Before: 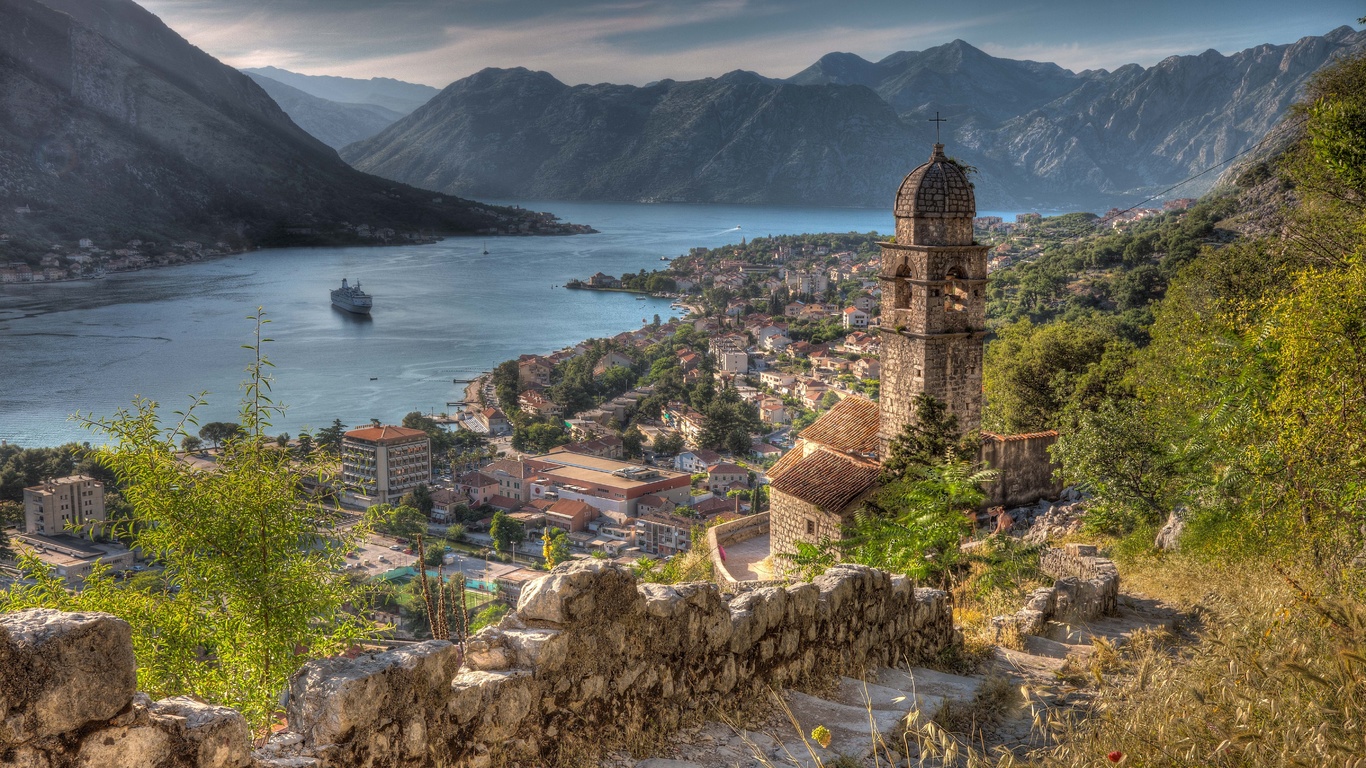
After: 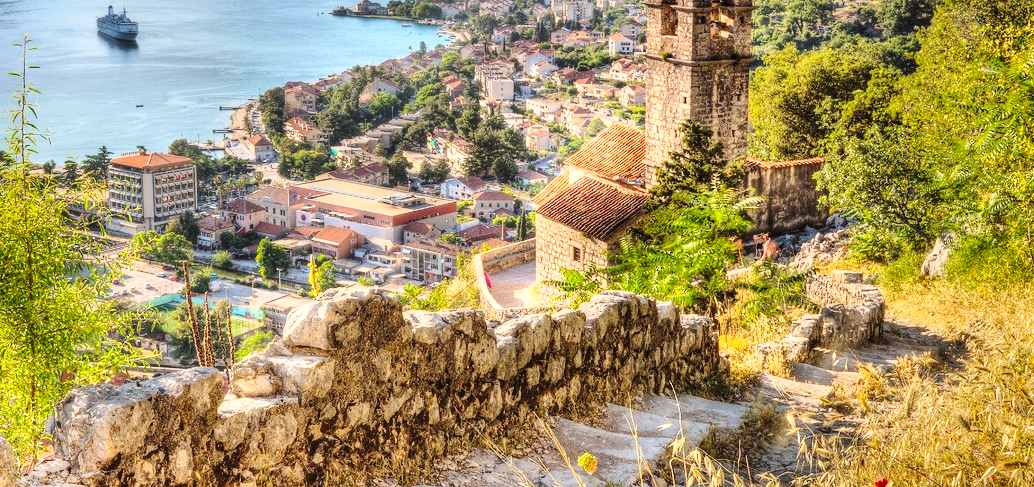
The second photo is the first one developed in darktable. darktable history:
exposure: exposure -0.057 EV, compensate highlight preservation false
base curve: curves: ch0 [(0, 0) (0.028, 0.03) (0.121, 0.232) (0.46, 0.748) (0.859, 0.968) (1, 1)], preserve colors none
contrast brightness saturation: contrast 0.199, brightness 0.156, saturation 0.22
crop and rotate: left 17.182%, top 35.616%, right 7.113%, bottom 0.915%
